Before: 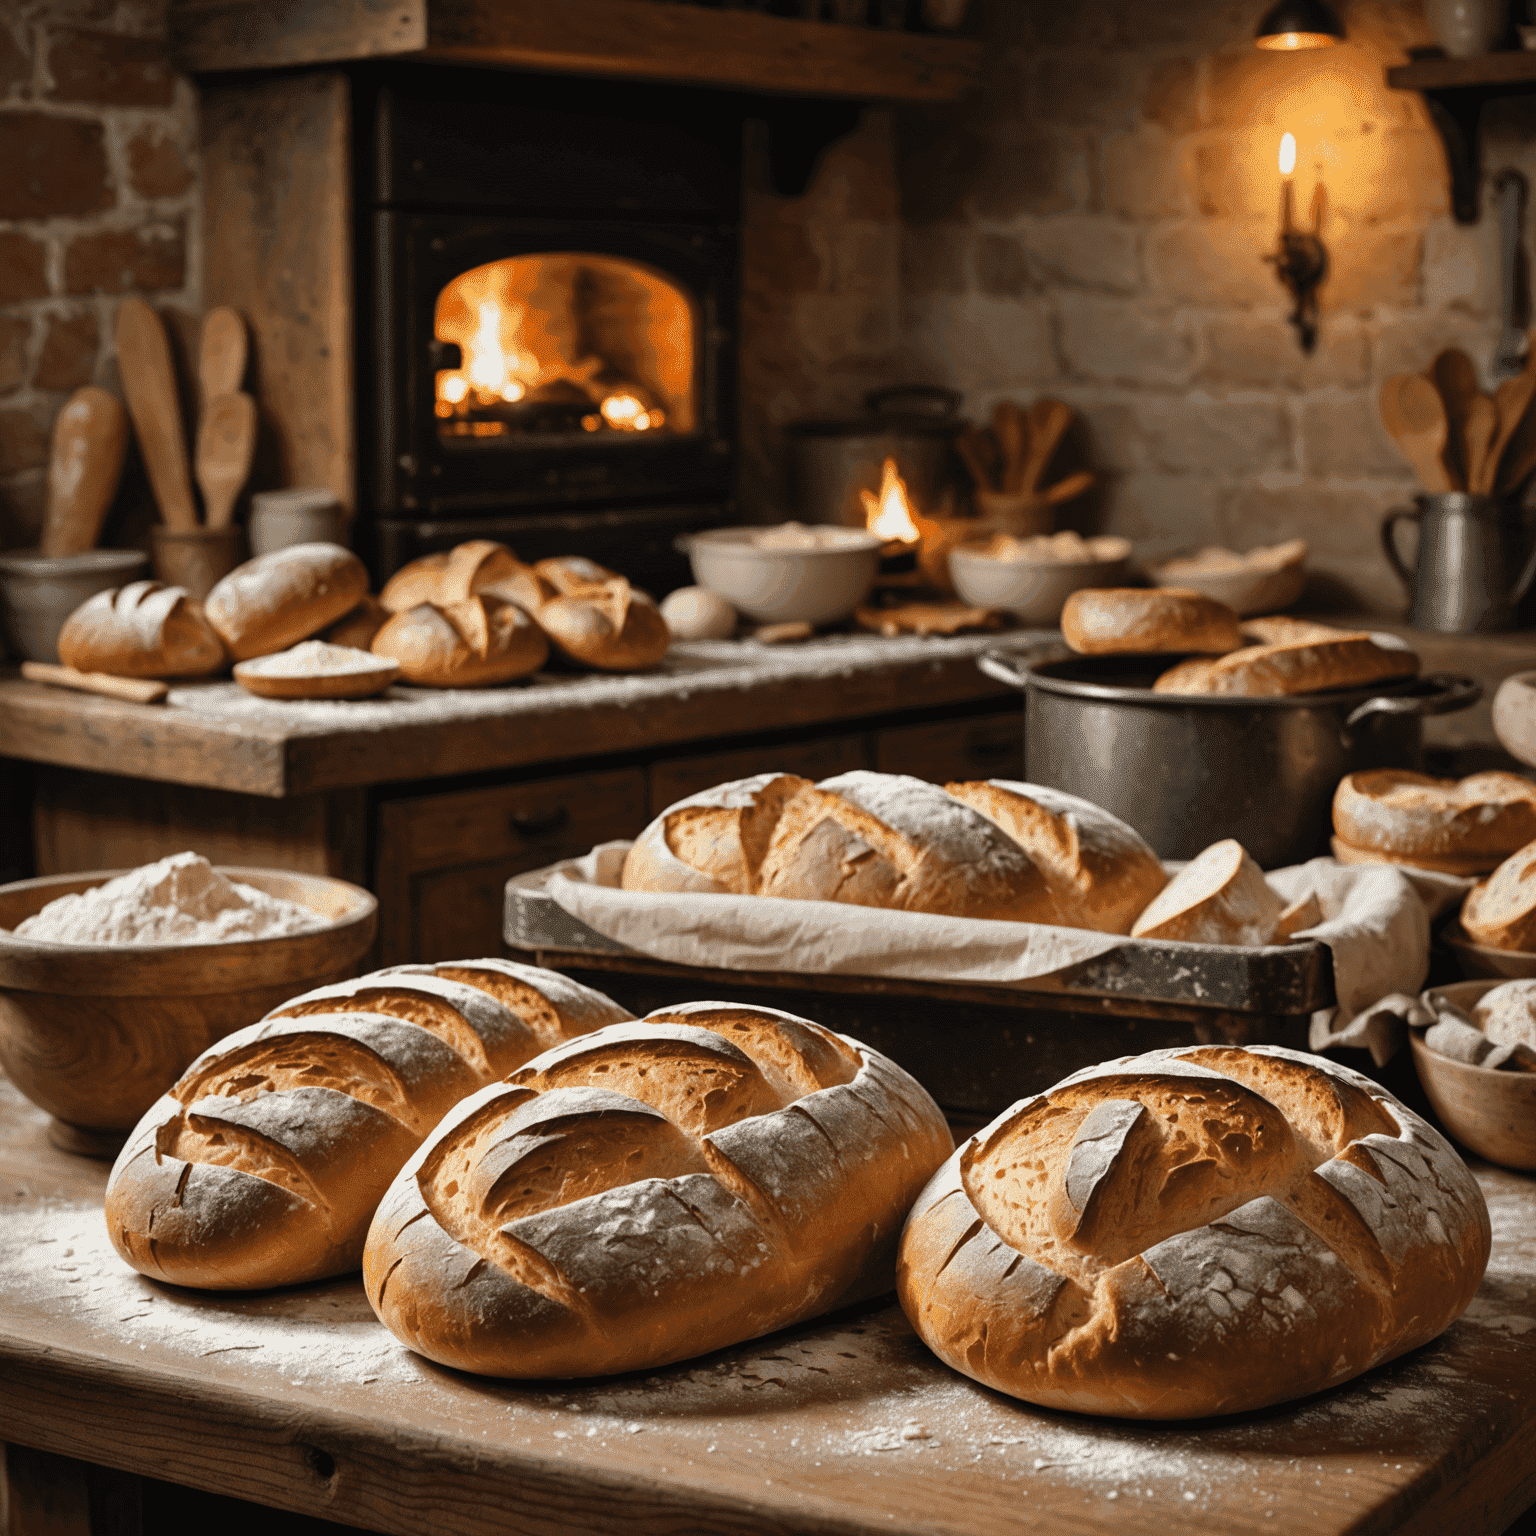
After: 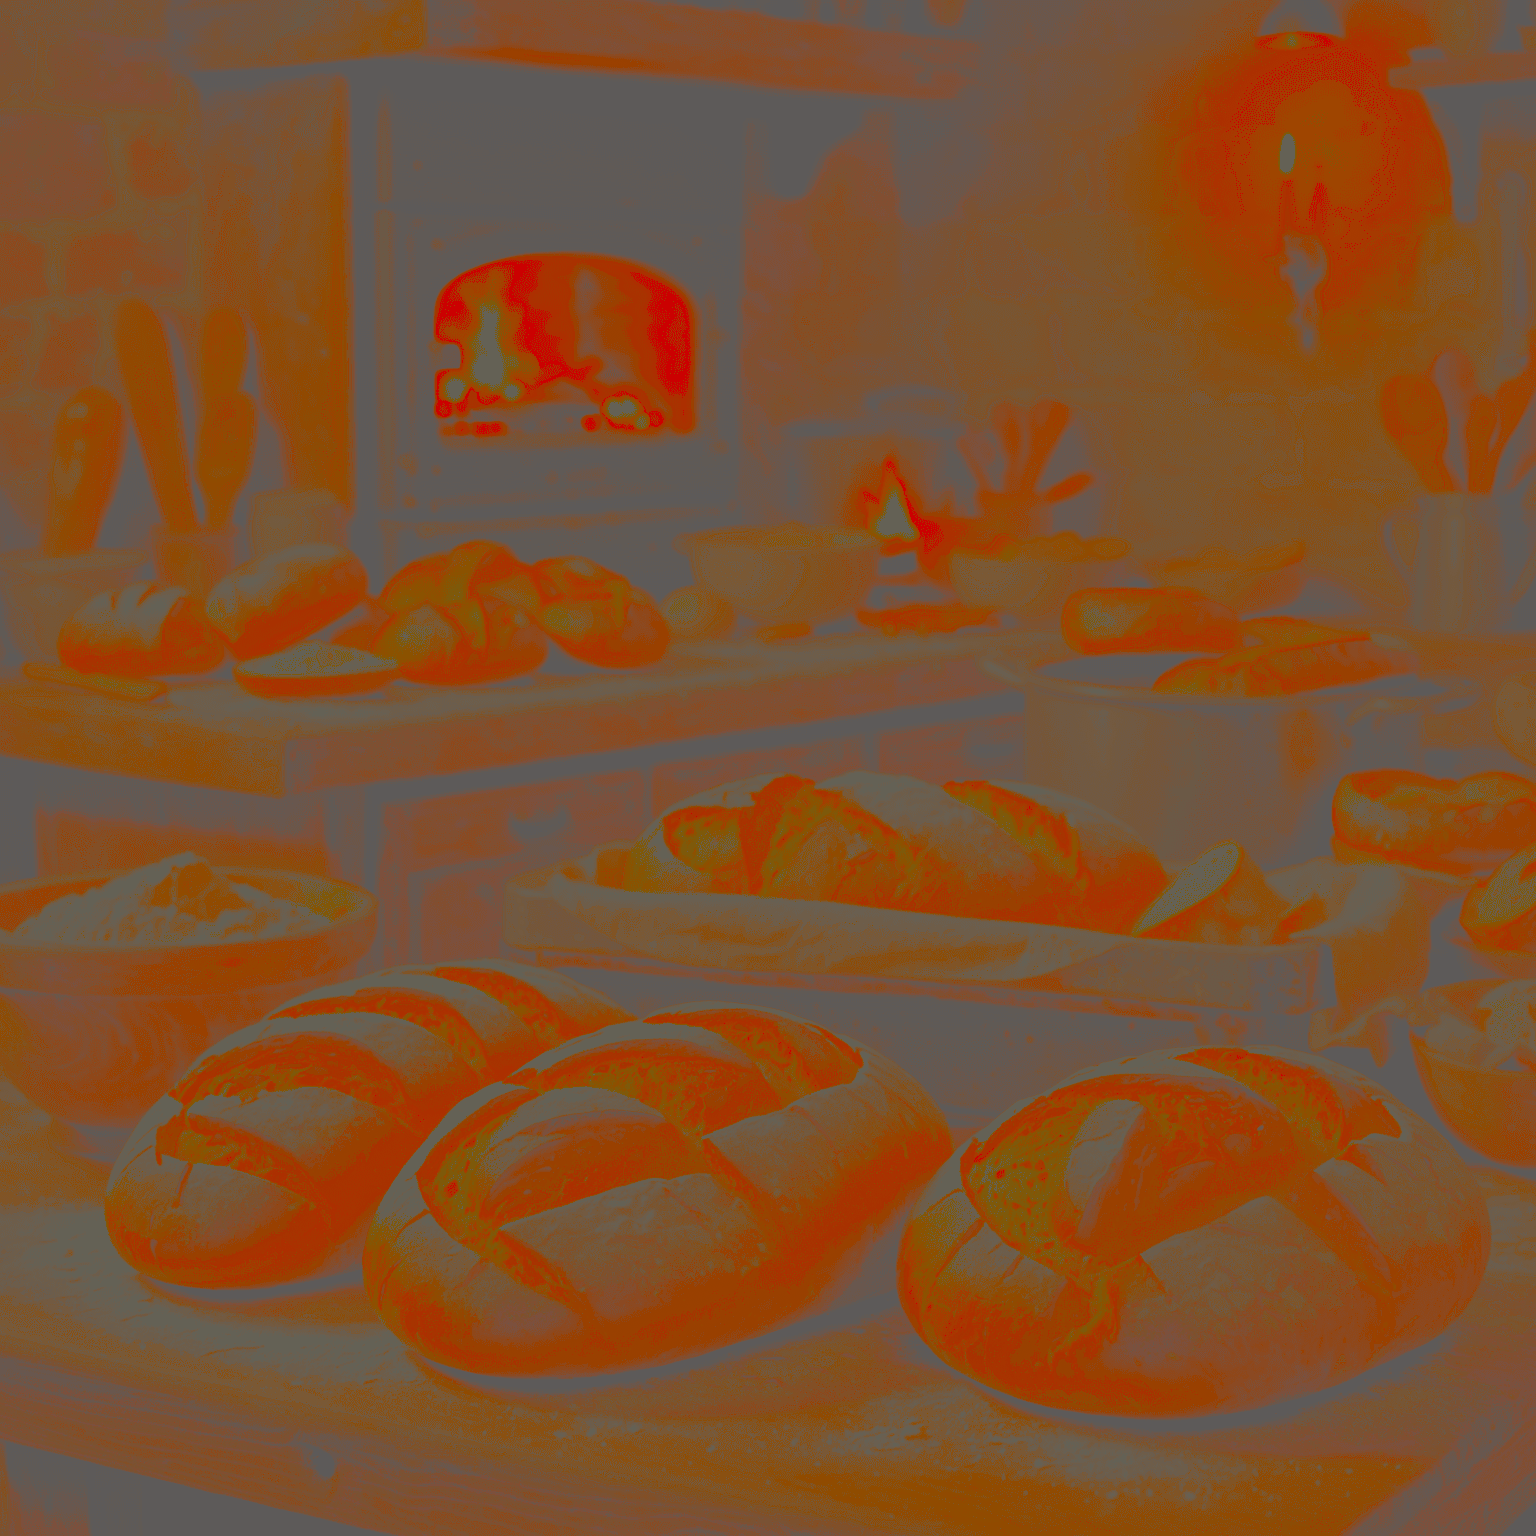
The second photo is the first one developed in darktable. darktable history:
exposure: black level correction 0, compensate highlight preservation false
color balance rgb: perceptual saturation grading › global saturation 0.057%, global vibrance 20%
local contrast: highlights 103%, shadows 100%, detail 119%, midtone range 0.2
contrast brightness saturation: contrast -0.977, brightness -0.163, saturation 0.732
